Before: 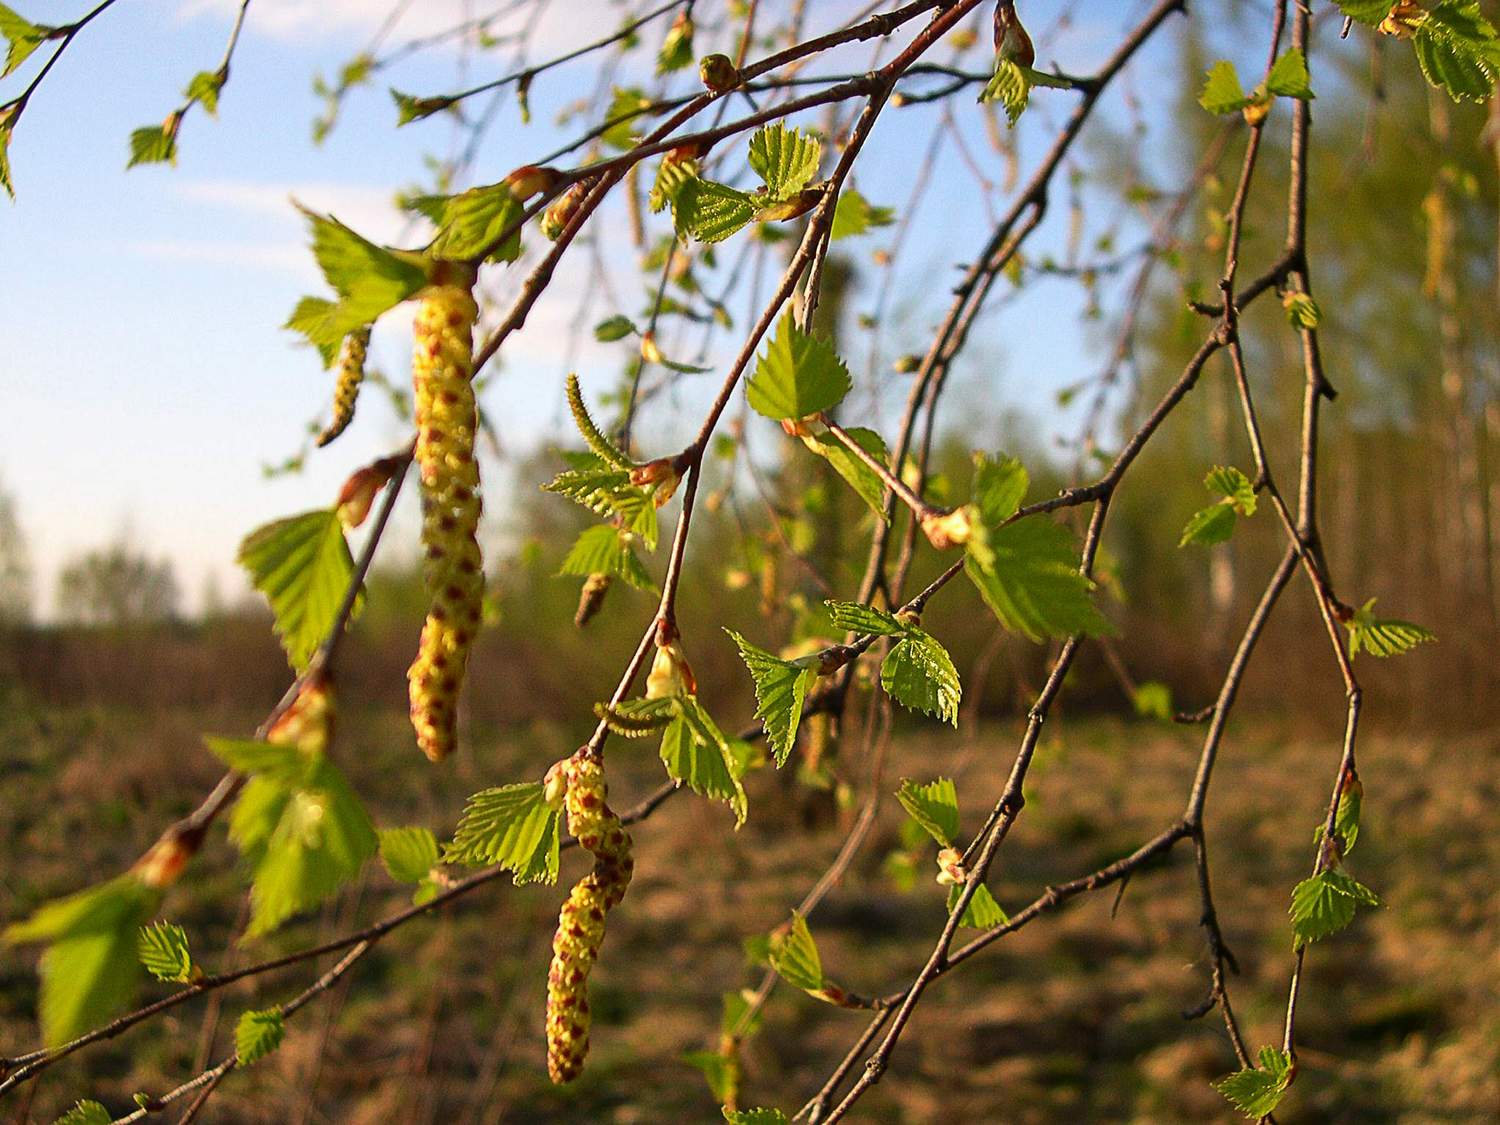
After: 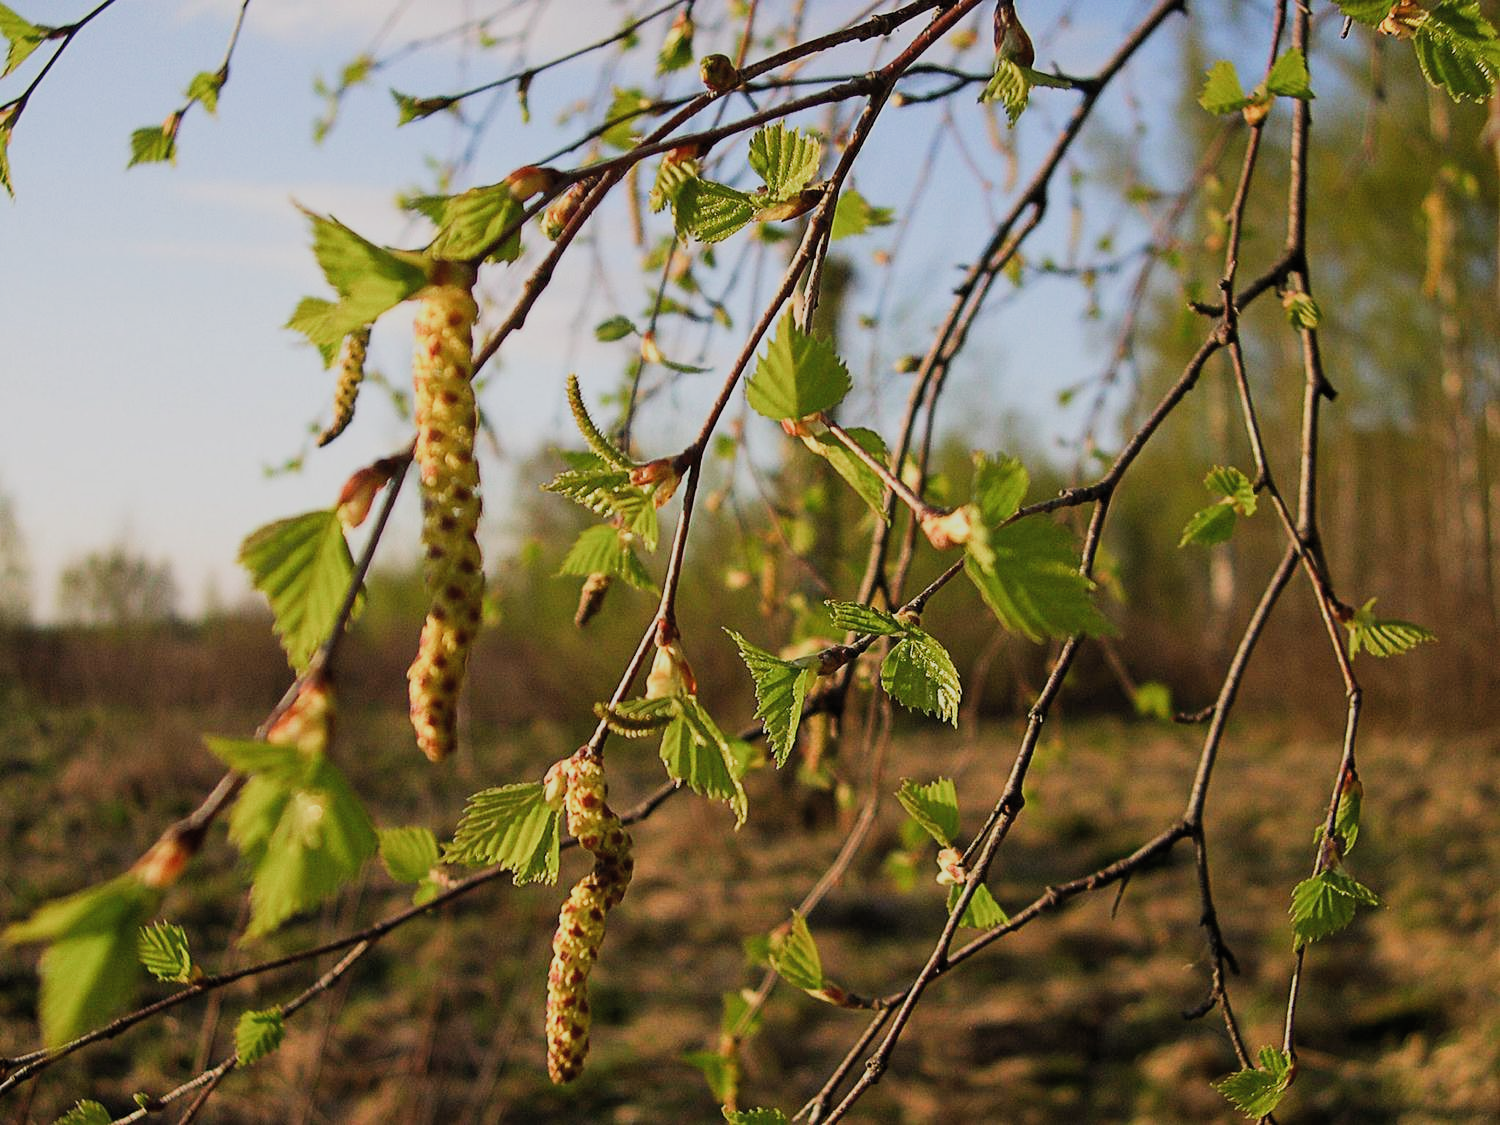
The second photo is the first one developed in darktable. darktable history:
filmic rgb: black relative exposure -8.17 EV, white relative exposure 3.77 EV, hardness 4.46, preserve chrominance RGB euclidean norm, color science v5 (2021), contrast in shadows safe, contrast in highlights safe
